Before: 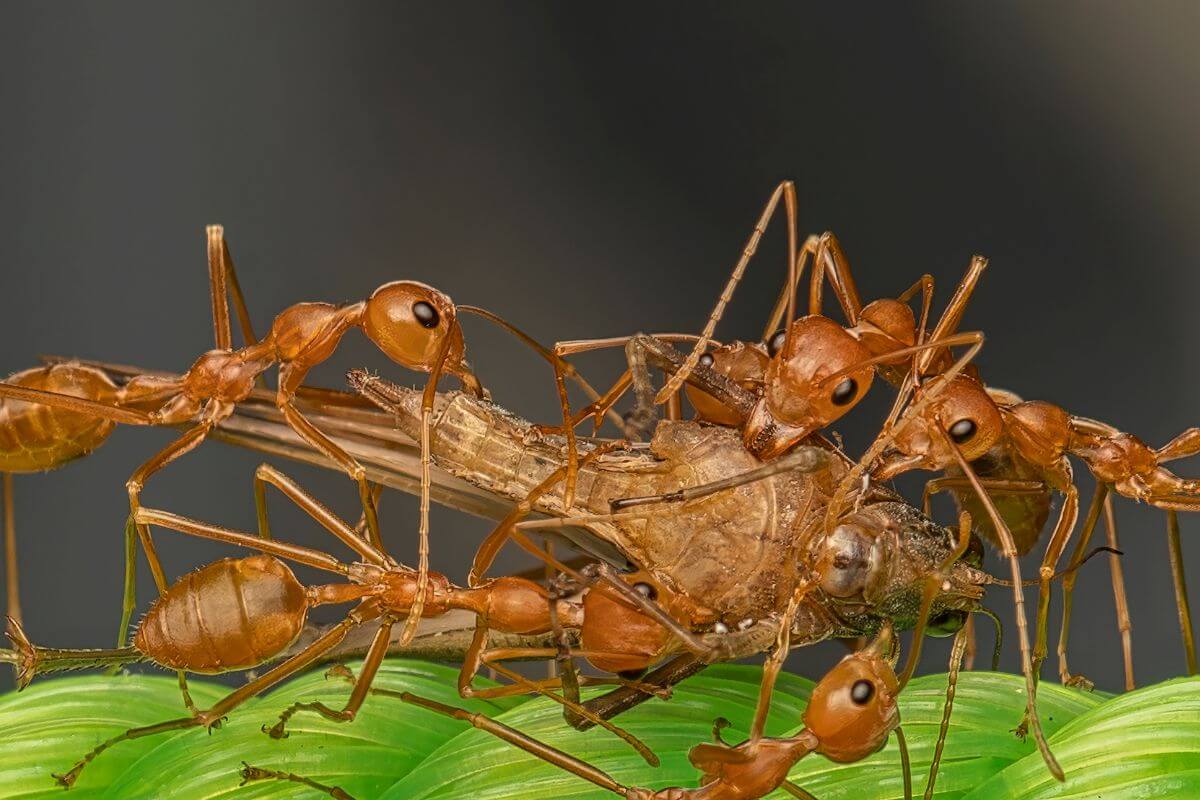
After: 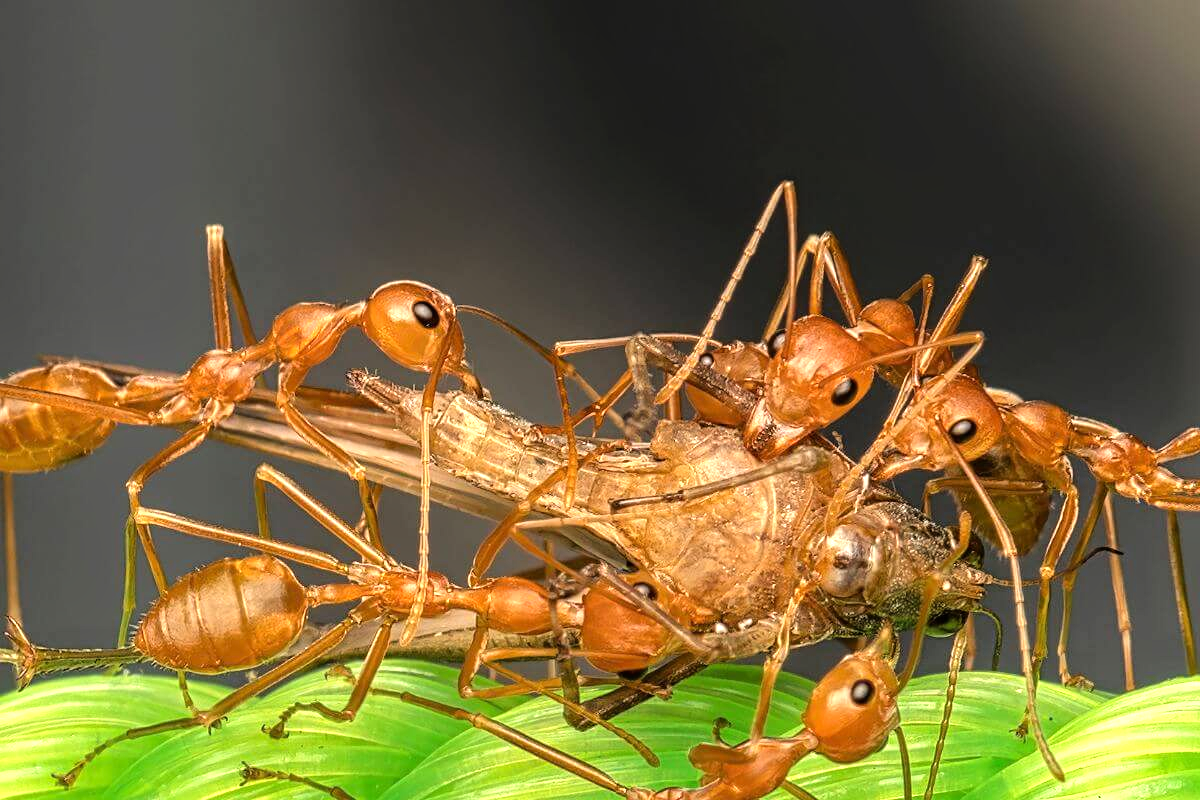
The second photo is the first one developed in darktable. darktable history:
tone equalizer: -8 EV -1.09 EV, -7 EV -0.983 EV, -6 EV -0.831 EV, -5 EV -0.584 EV, -3 EV 0.581 EV, -2 EV 0.896 EV, -1 EV 0.992 EV, +0 EV 1.07 EV
